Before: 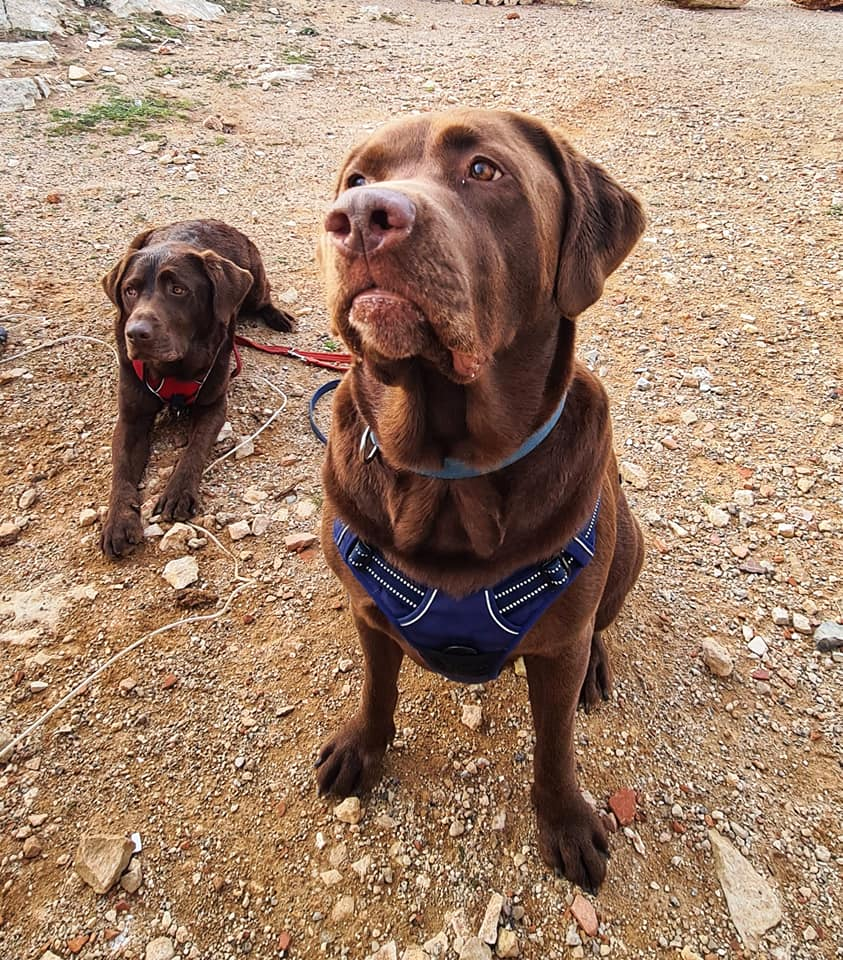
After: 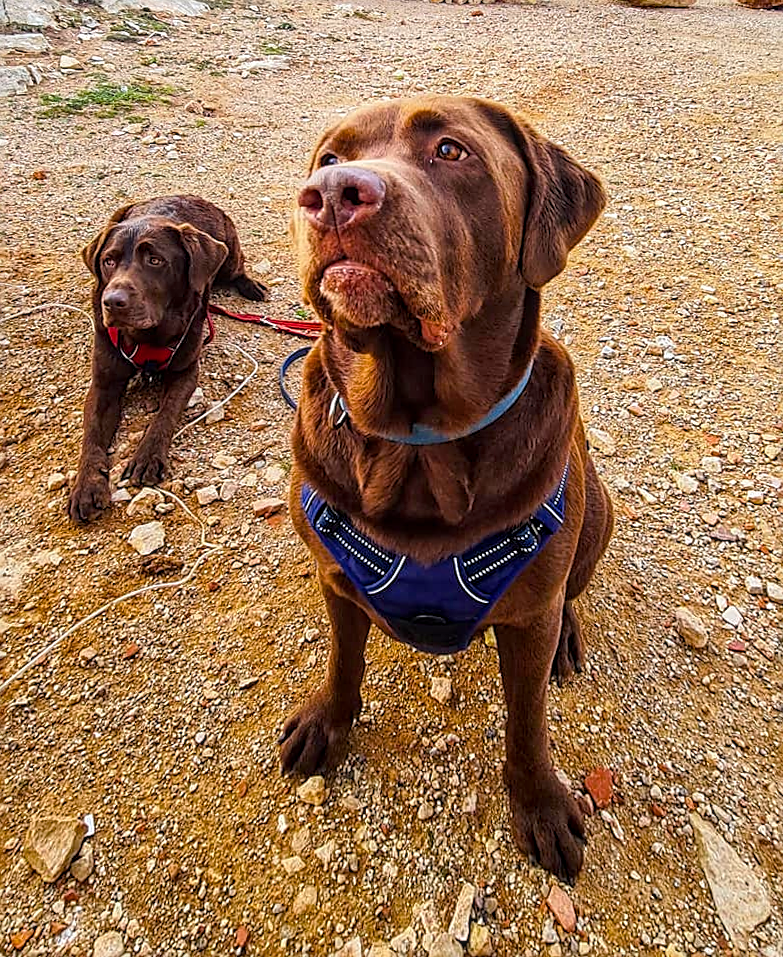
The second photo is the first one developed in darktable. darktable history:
exposure: black level correction 0.001, exposure -0.125 EV, compensate exposure bias true, compensate highlight preservation false
sharpen: on, module defaults
color balance rgb: linear chroma grading › global chroma 15%, perceptual saturation grading › global saturation 30%
local contrast: on, module defaults
rotate and perspective: rotation 0.215°, lens shift (vertical) -0.139, crop left 0.069, crop right 0.939, crop top 0.002, crop bottom 0.996
